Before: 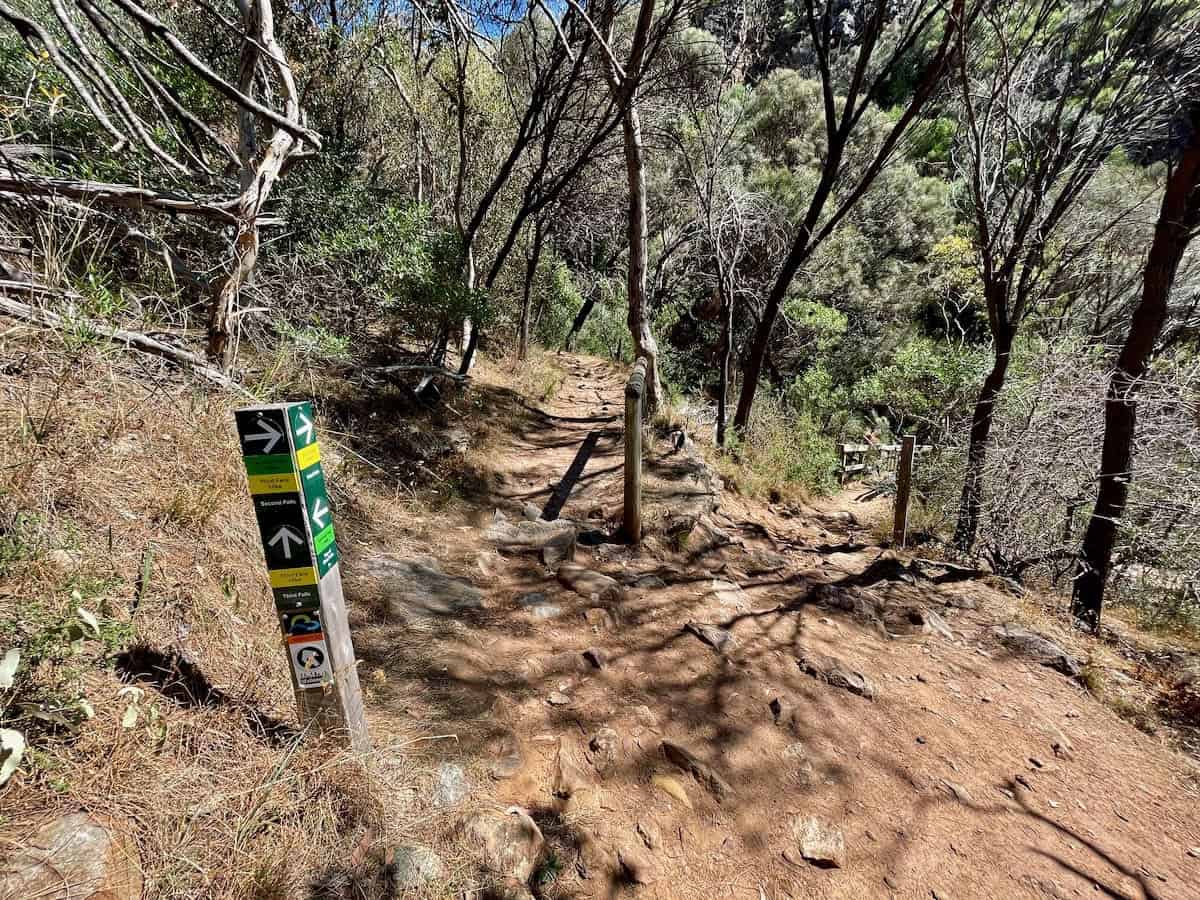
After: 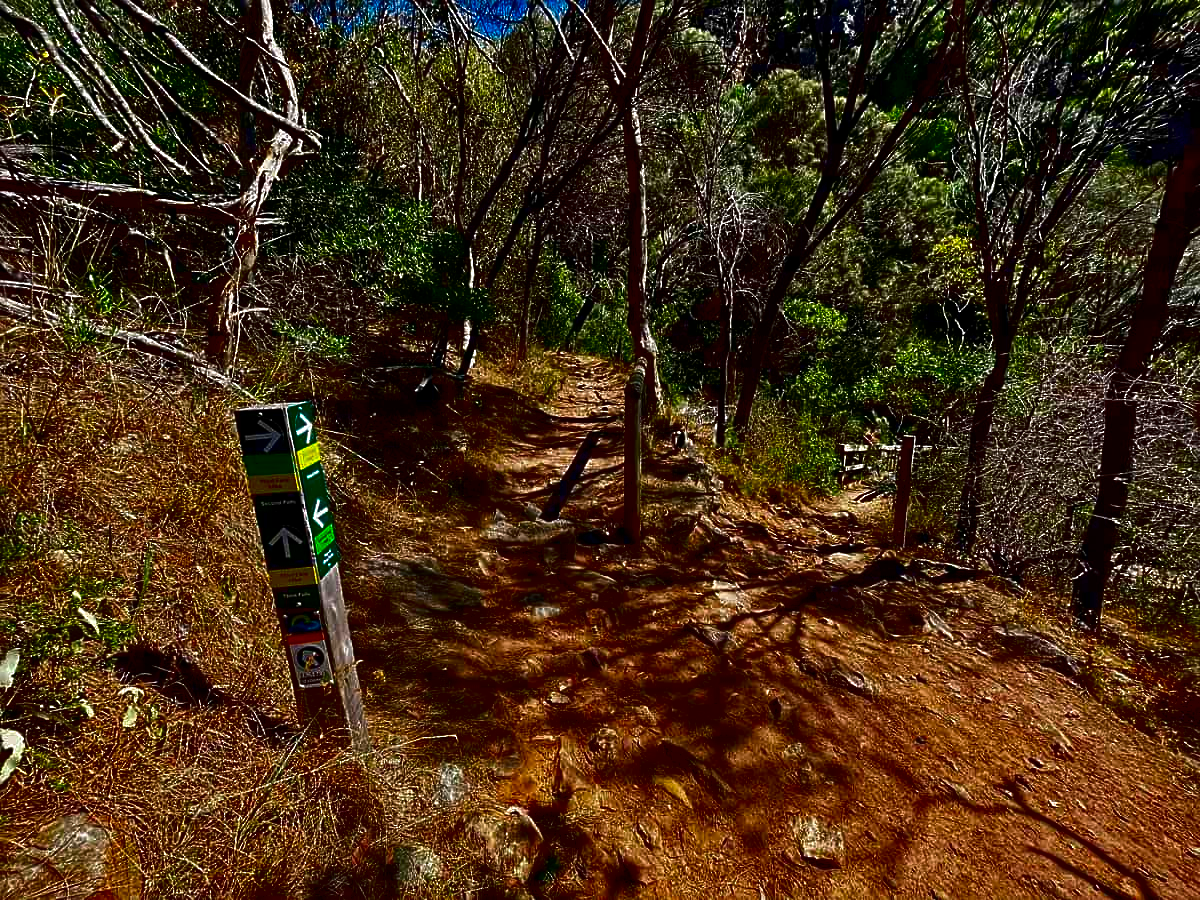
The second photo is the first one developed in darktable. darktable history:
sharpen: radius 2.478, amount 0.326
contrast brightness saturation: brightness -0.98, saturation 0.986
